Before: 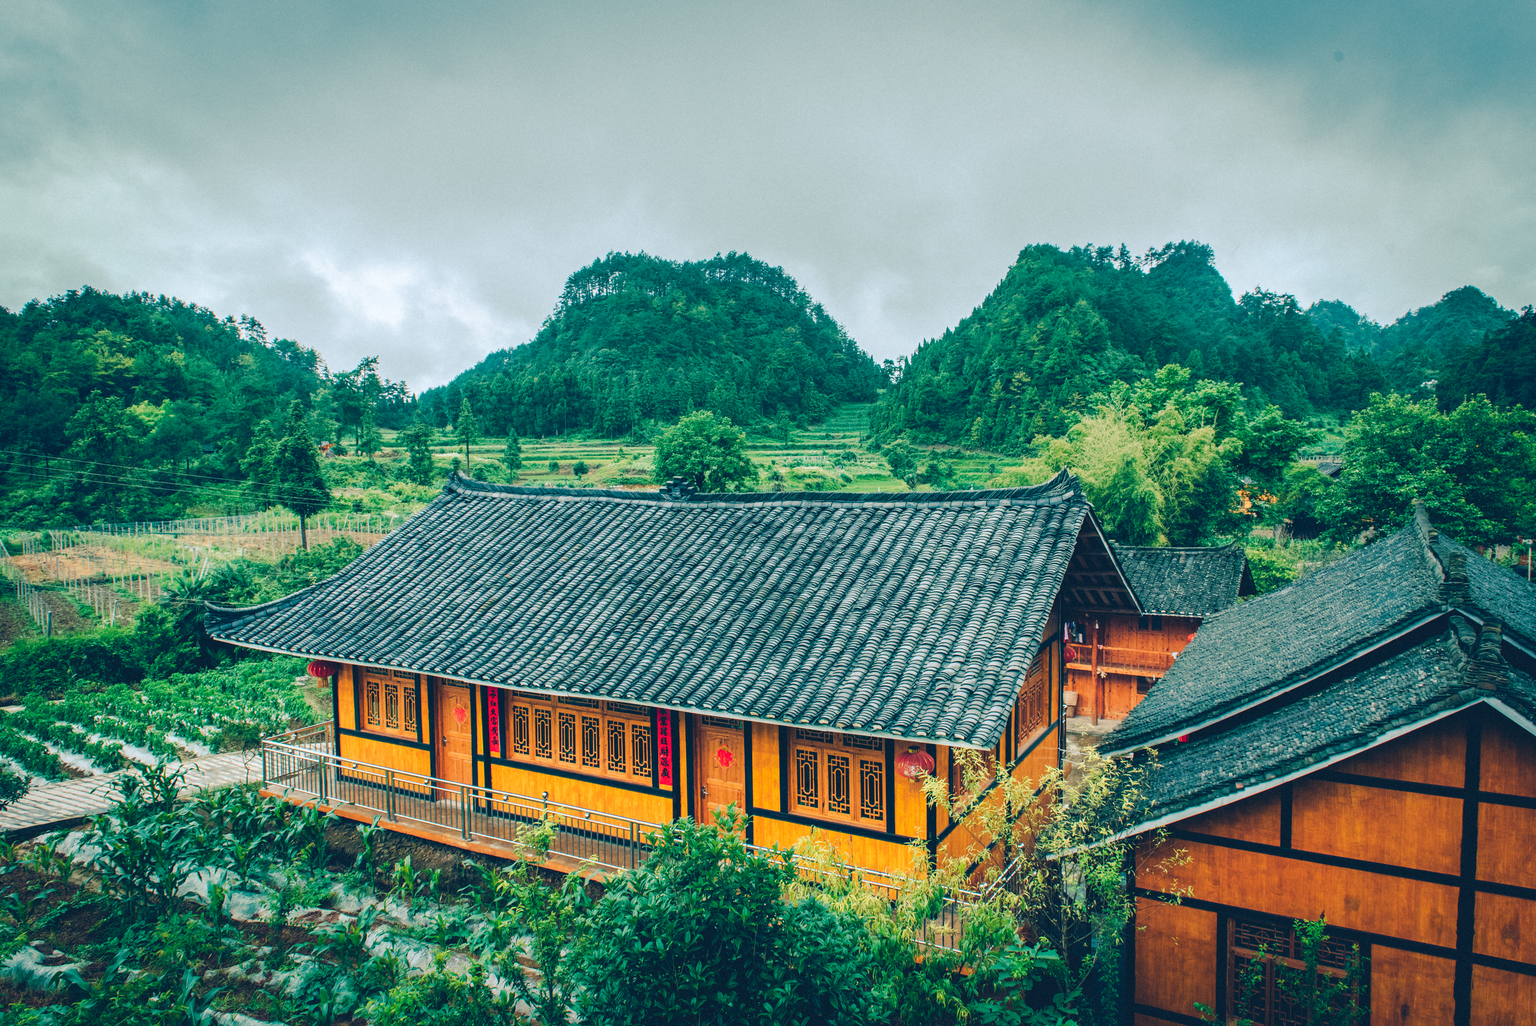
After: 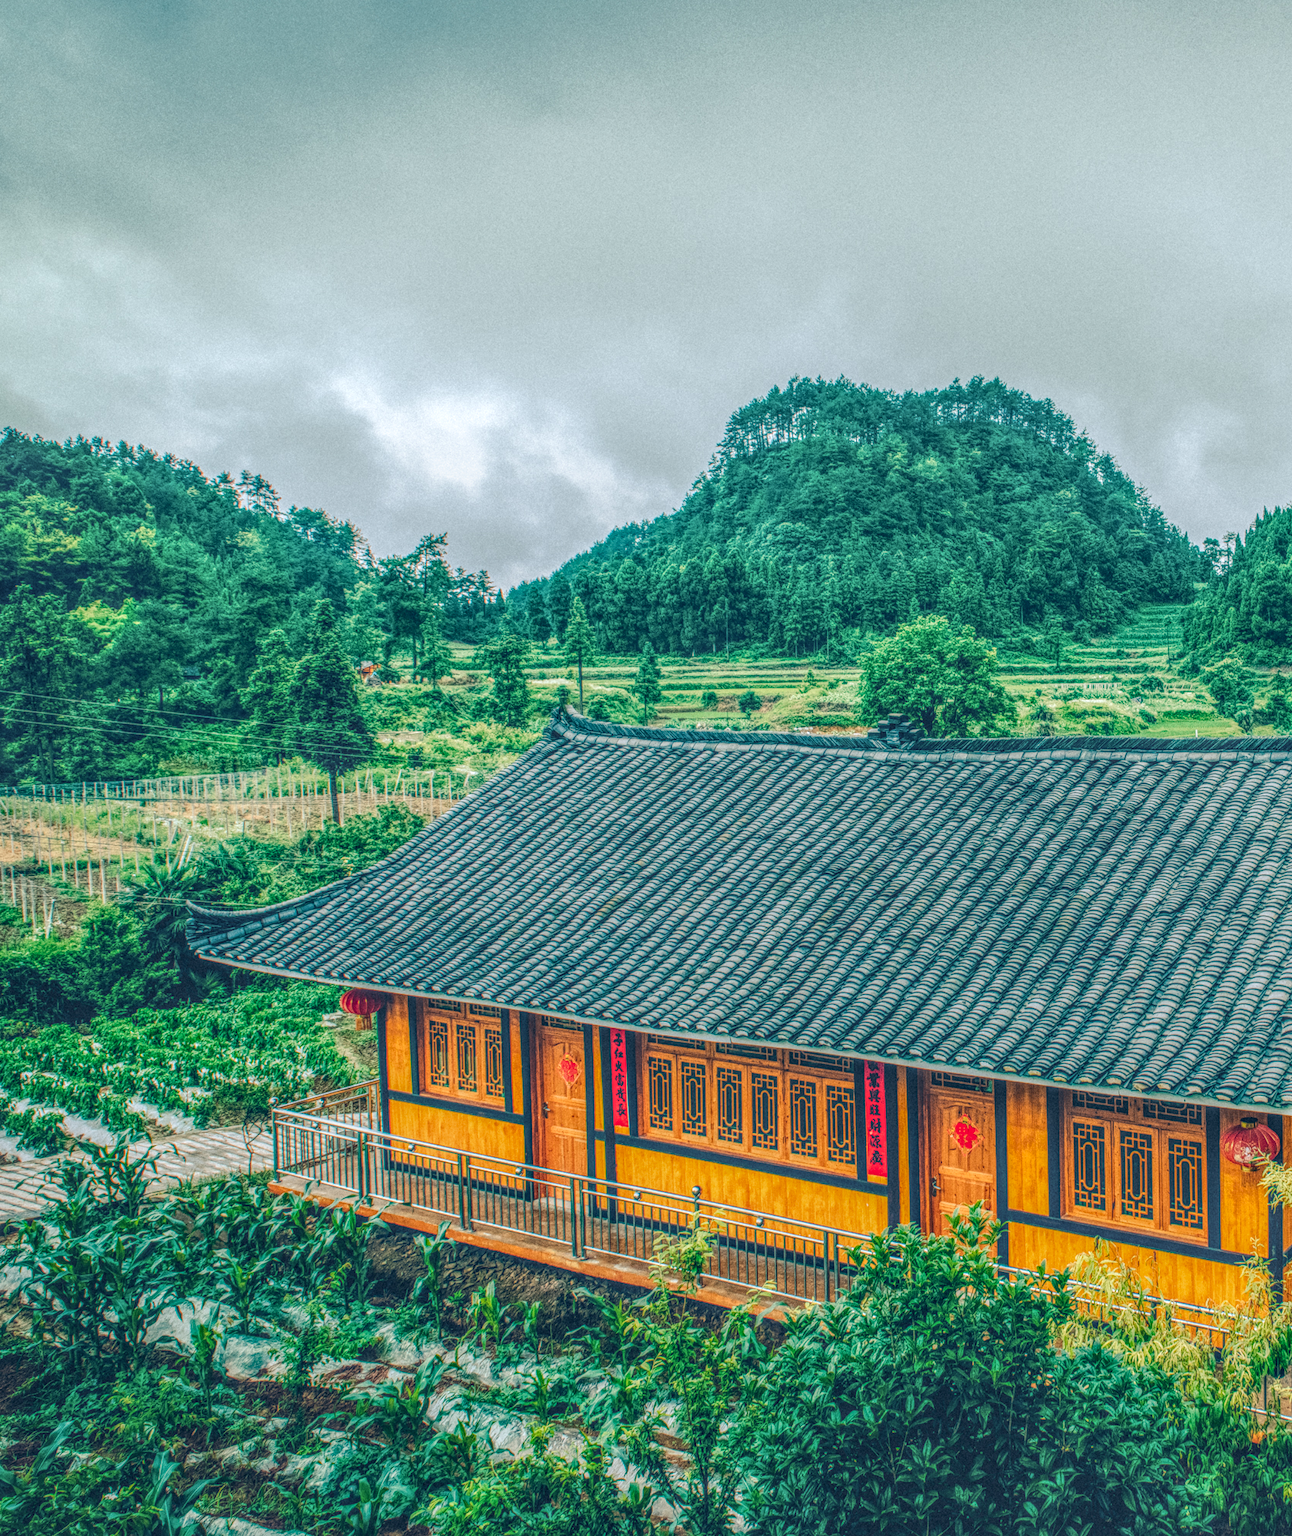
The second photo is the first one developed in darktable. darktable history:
crop: left 5.252%, right 38.589%
contrast brightness saturation: contrast 0.137
local contrast: highlights 2%, shadows 1%, detail 201%, midtone range 0.243
